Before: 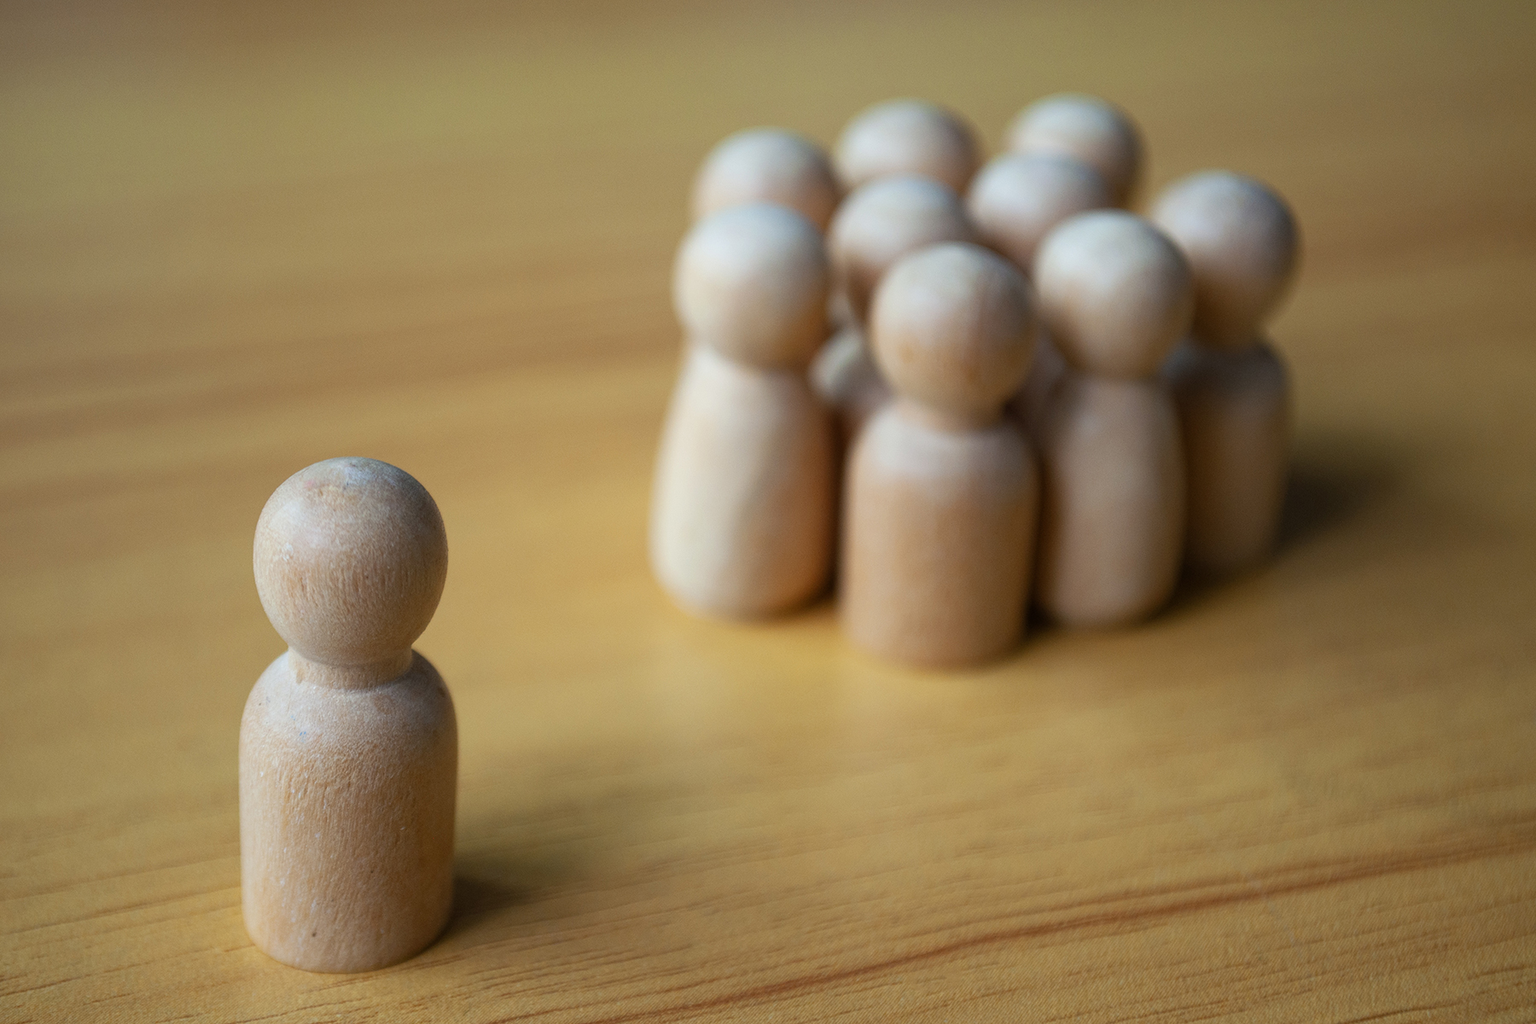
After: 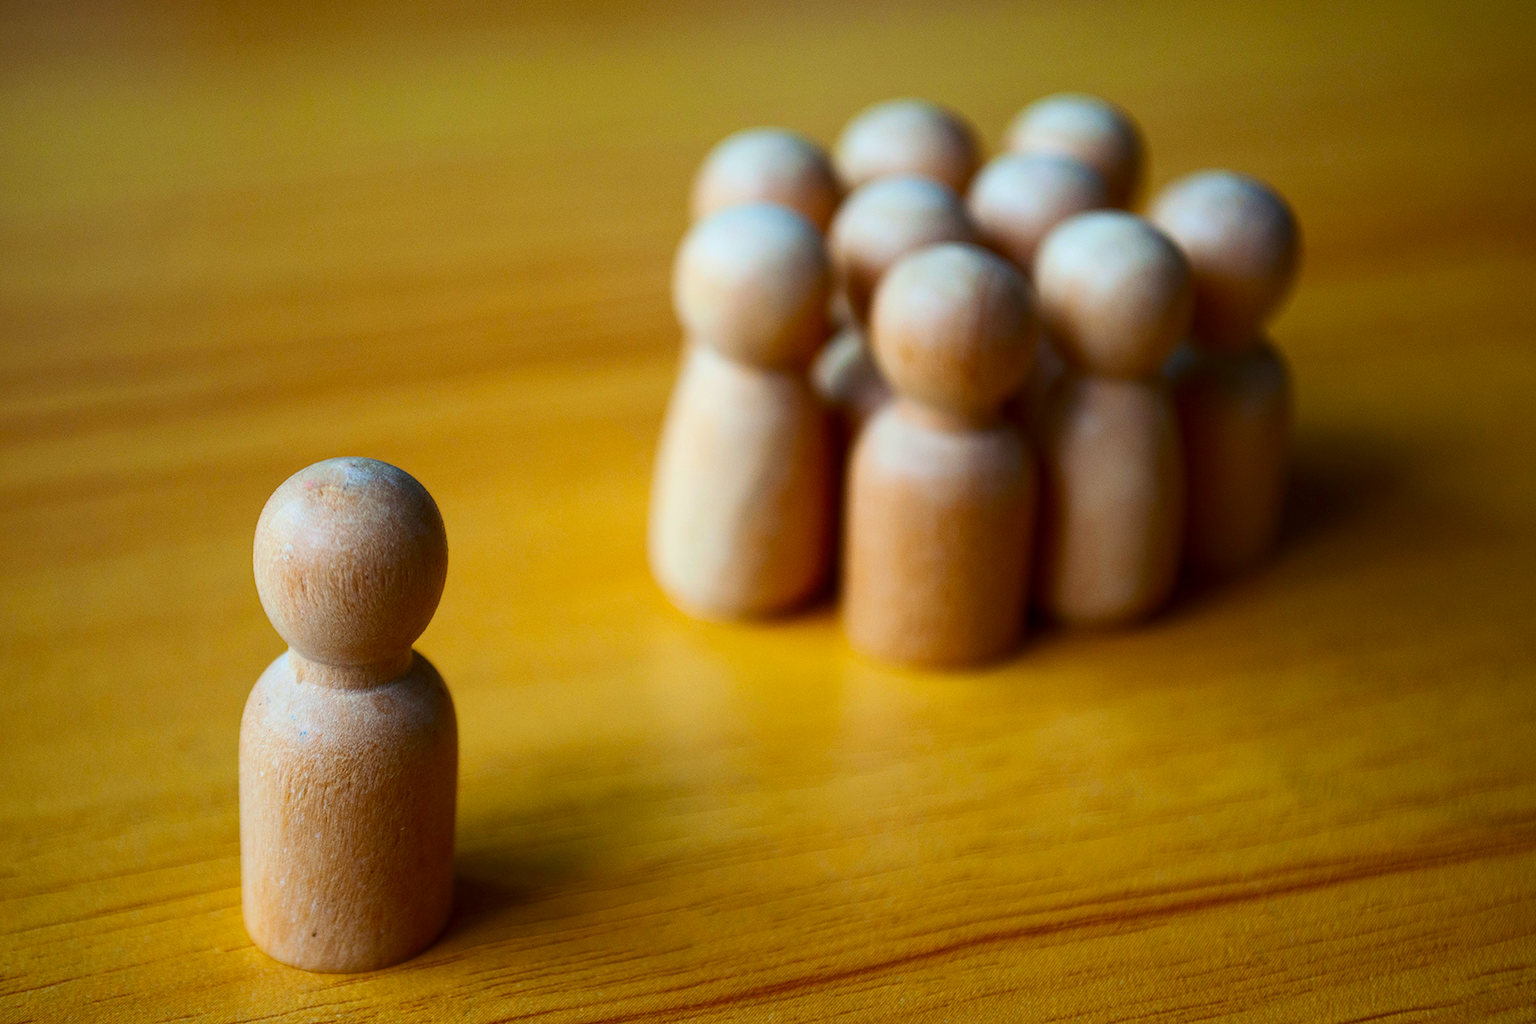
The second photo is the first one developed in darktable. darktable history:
color balance rgb: linear chroma grading › global chroma 8.816%, perceptual saturation grading › global saturation 10.428%, global vibrance 20%
contrast brightness saturation: contrast 0.205, brightness -0.104, saturation 0.207
